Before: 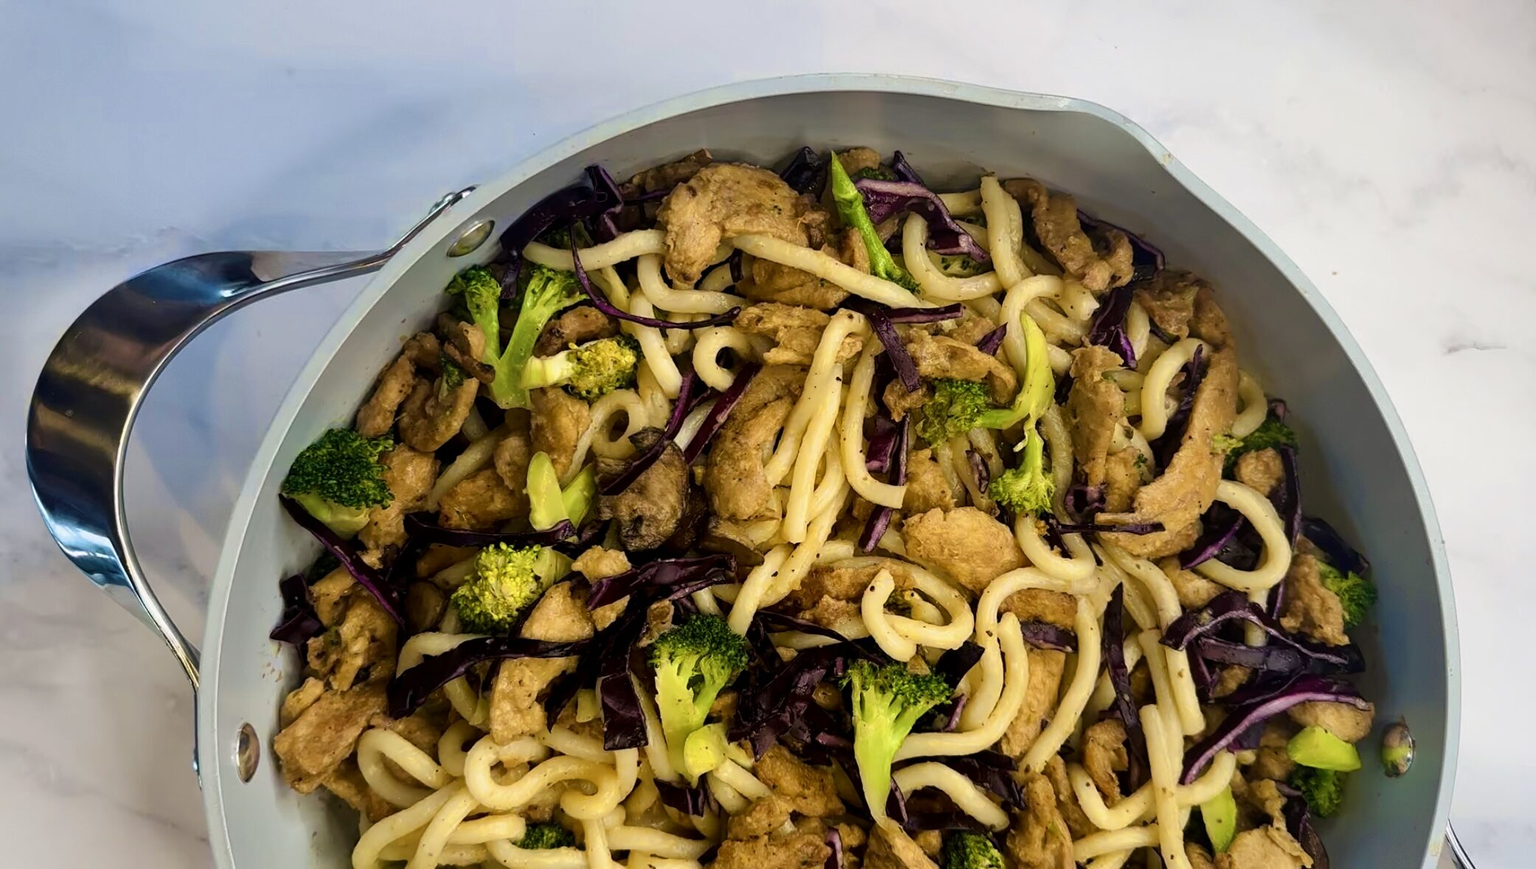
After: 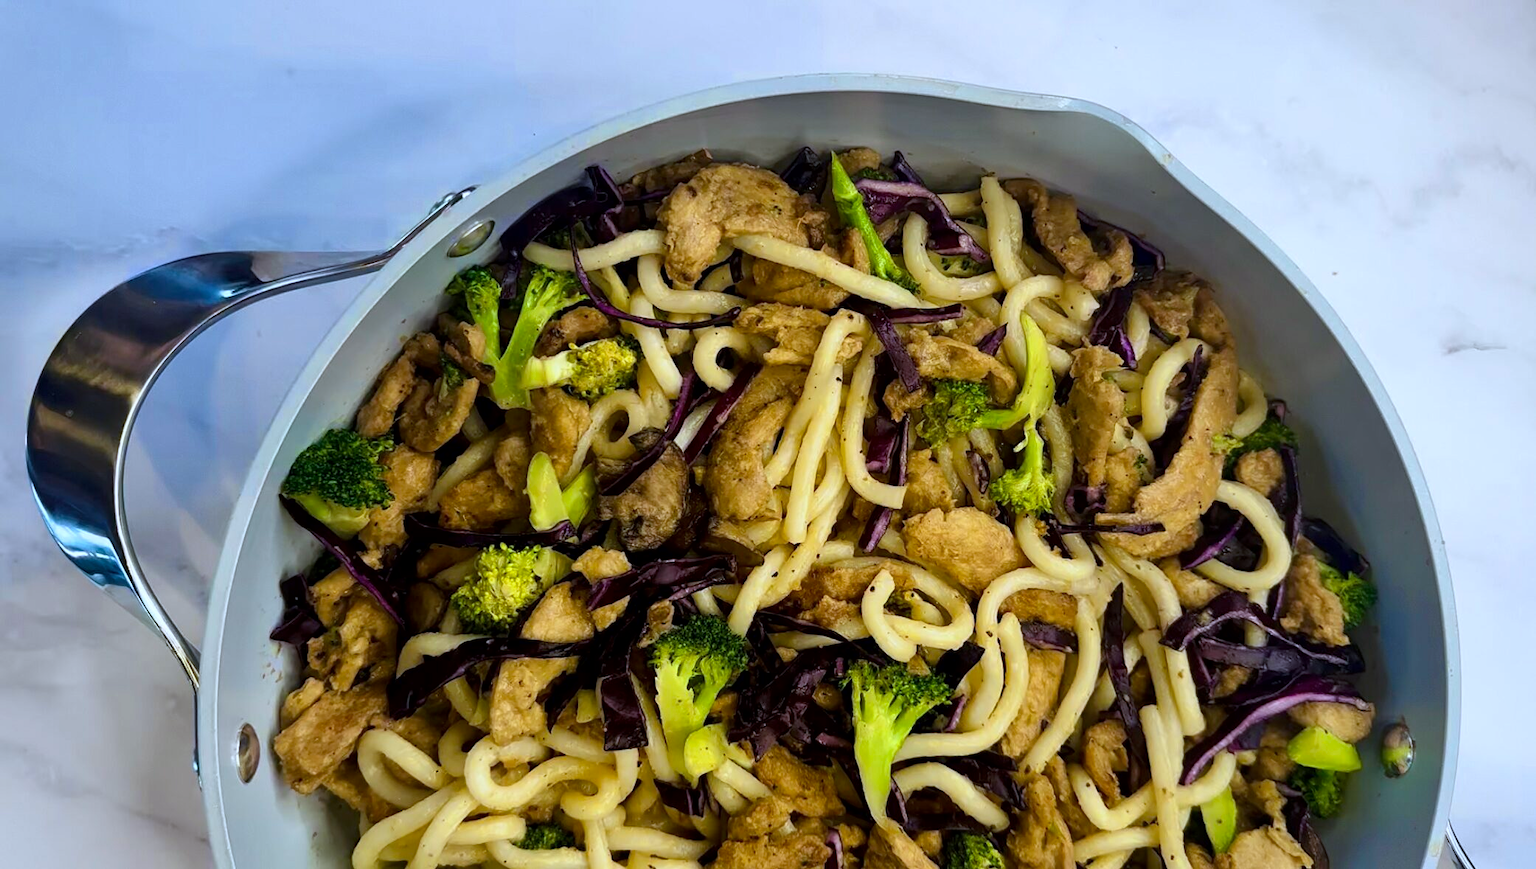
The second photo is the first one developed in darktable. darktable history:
white balance: red 0.926, green 1.003, blue 1.133
local contrast: mode bilateral grid, contrast 20, coarseness 50, detail 120%, midtone range 0.2
